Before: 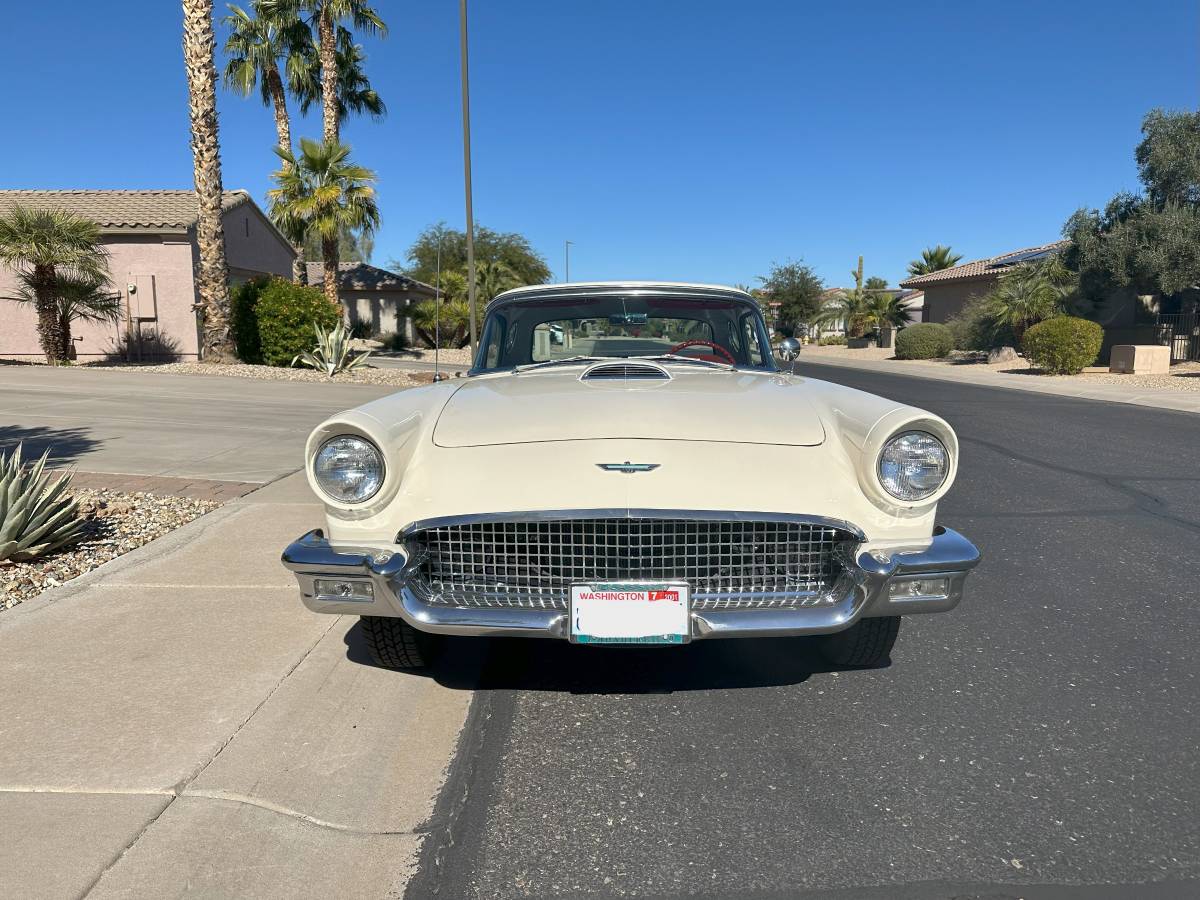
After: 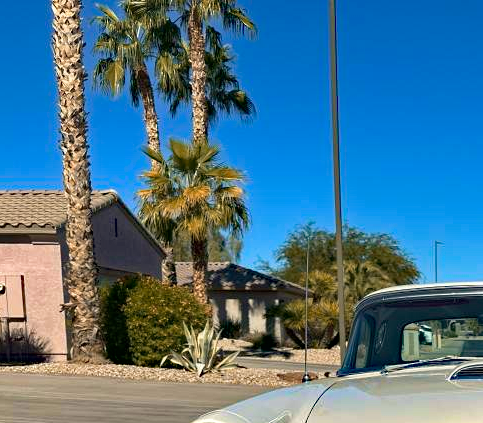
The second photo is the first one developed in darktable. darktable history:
haze removal: strength 0.52, distance 0.922, compatibility mode true, adaptive false
color correction: highlights a* 0.624, highlights b* 2.74, saturation 1.1
contrast brightness saturation: contrast 0.01, saturation -0.063
crop and rotate: left 10.94%, top 0.075%, right 48.779%, bottom 52.898%
velvia: on, module defaults
exposure: black level correction 0.001, compensate highlight preservation false
color zones: curves: ch2 [(0, 0.5) (0.143, 0.5) (0.286, 0.416) (0.429, 0.5) (0.571, 0.5) (0.714, 0.5) (0.857, 0.5) (1, 0.5)]
